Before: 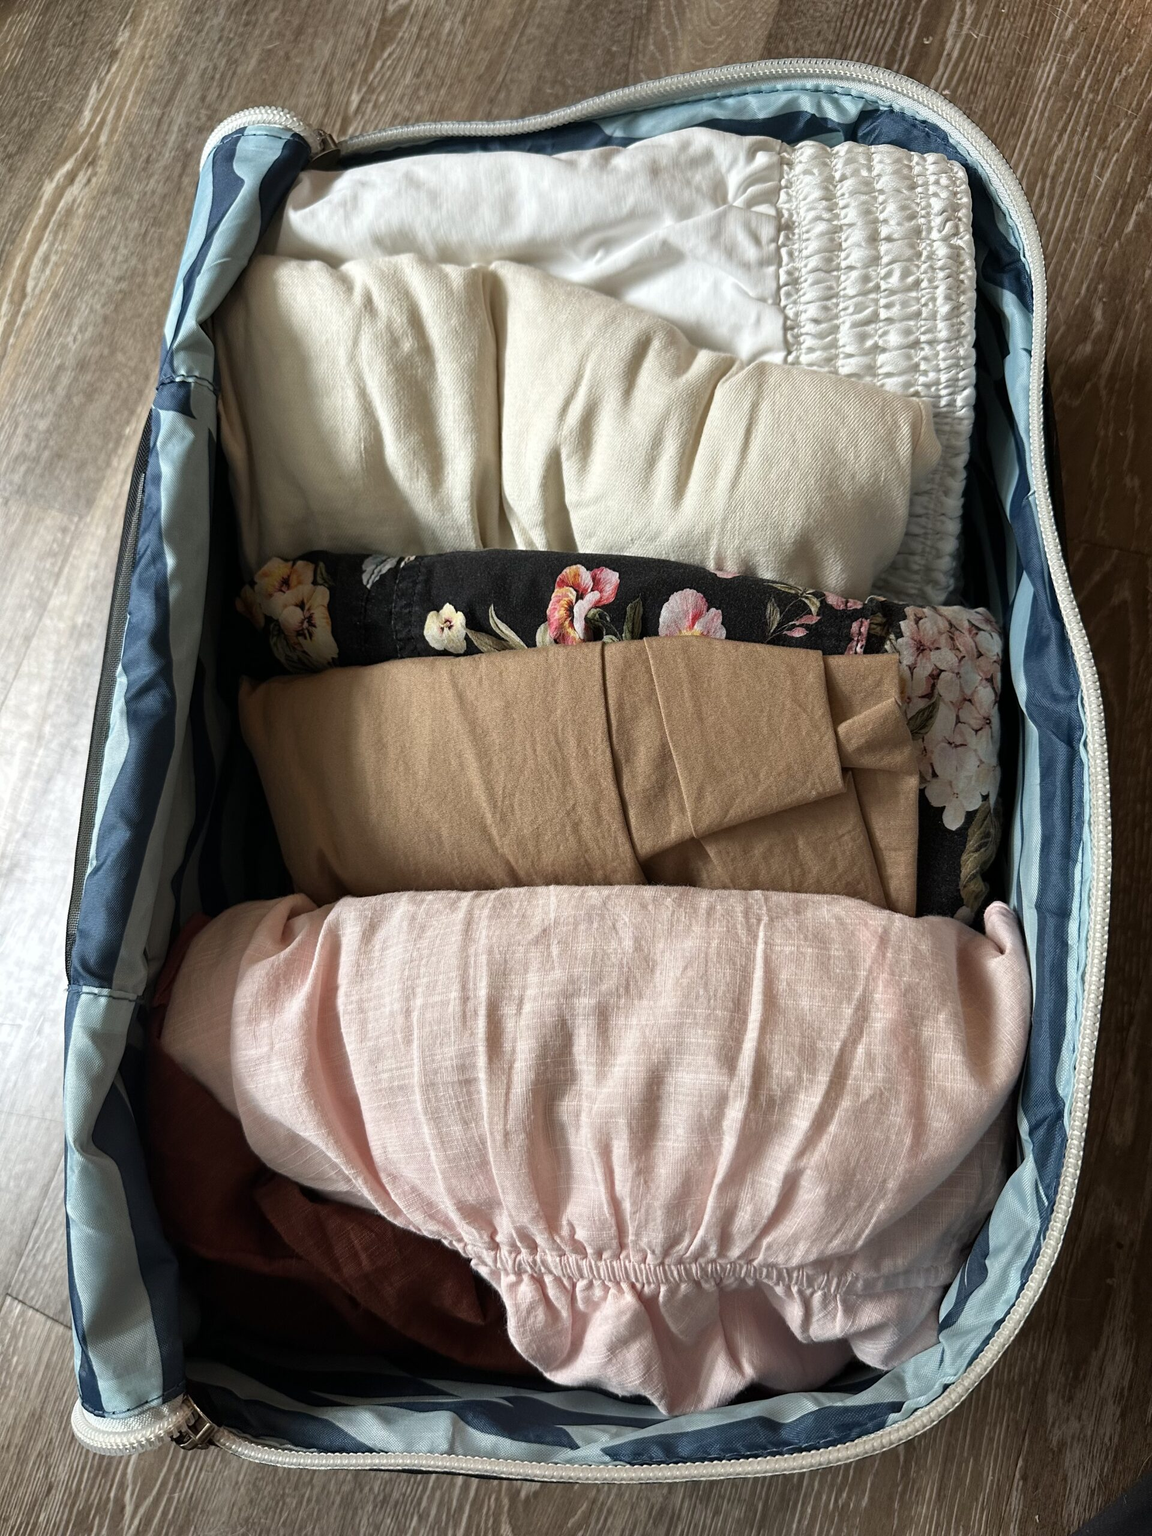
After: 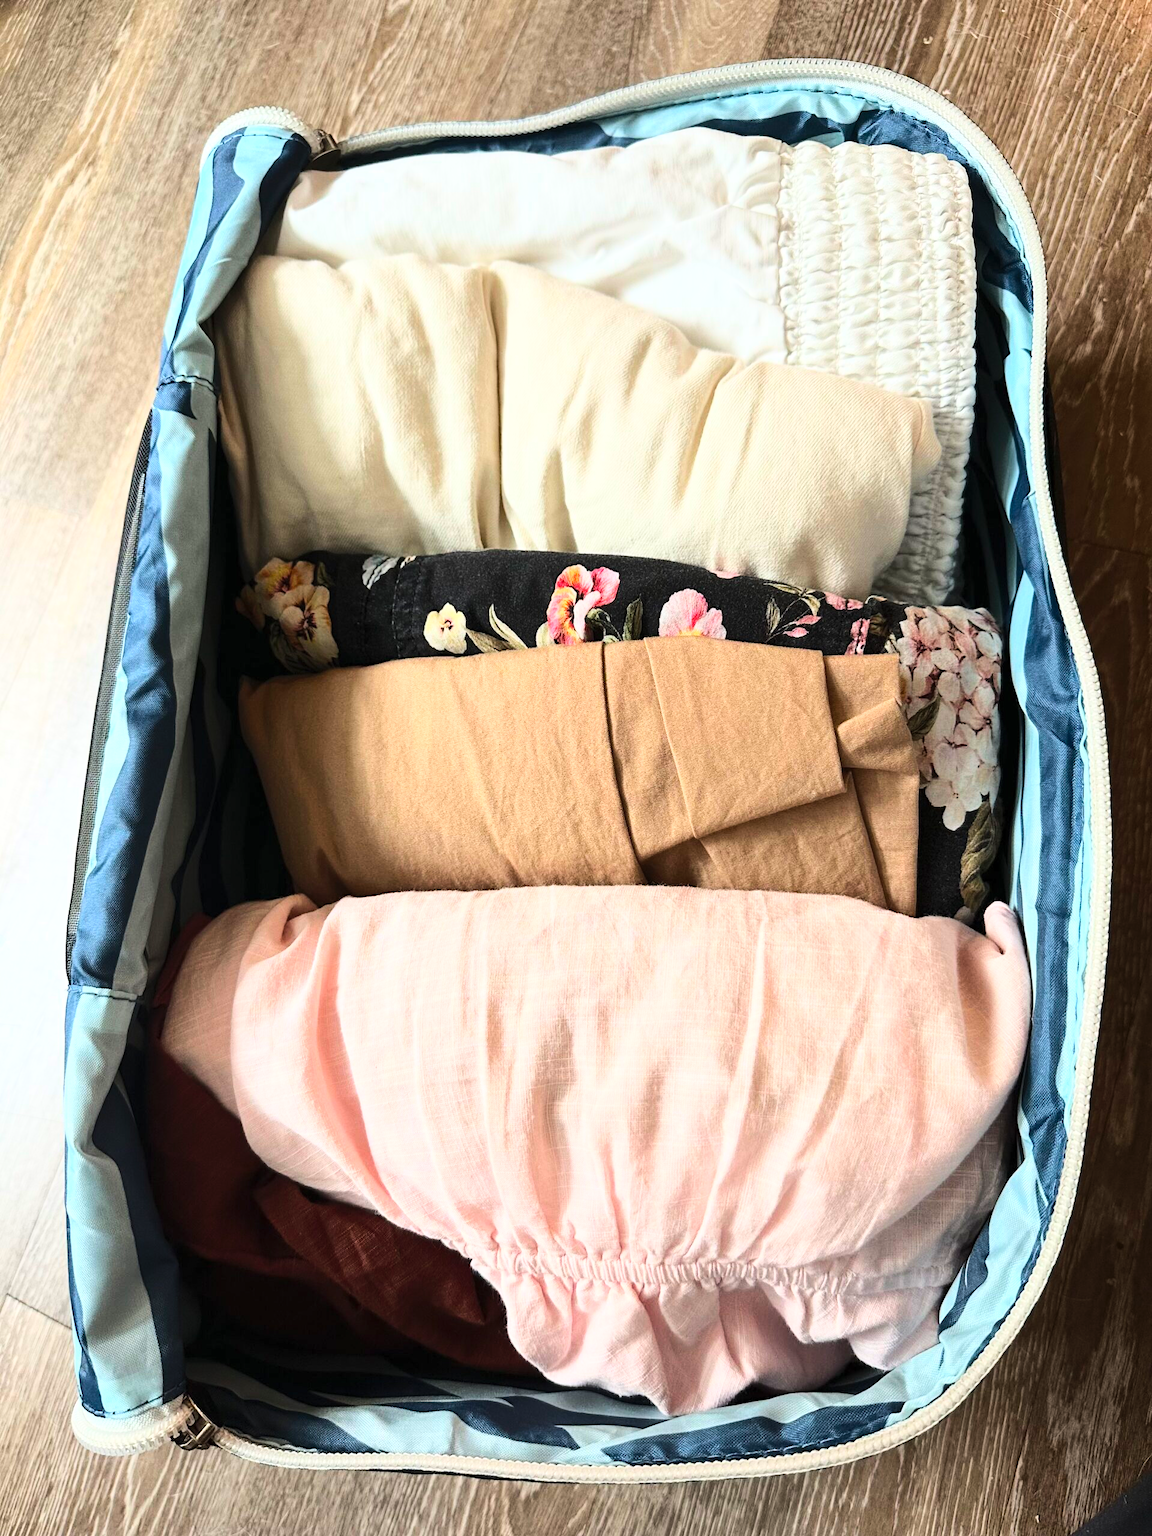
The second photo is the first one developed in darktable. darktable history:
contrast brightness saturation: contrast 0.197, brightness 0.164, saturation 0.222
base curve: curves: ch0 [(0, 0) (0.028, 0.03) (0.121, 0.232) (0.46, 0.748) (0.859, 0.968) (1, 1)]
